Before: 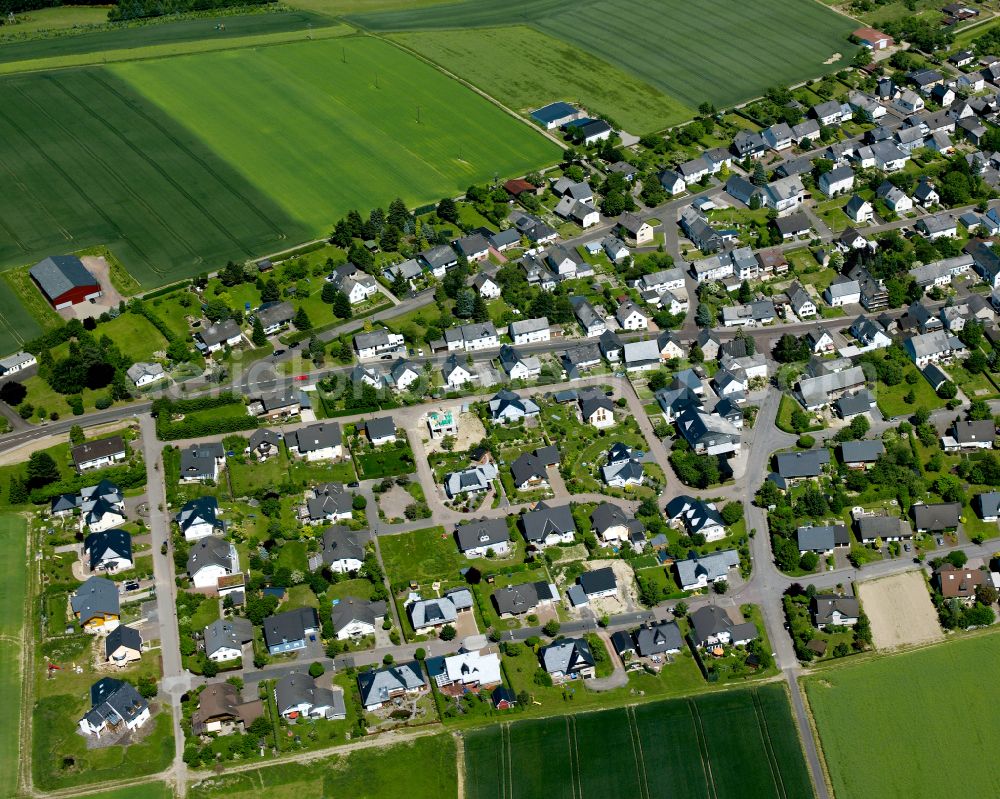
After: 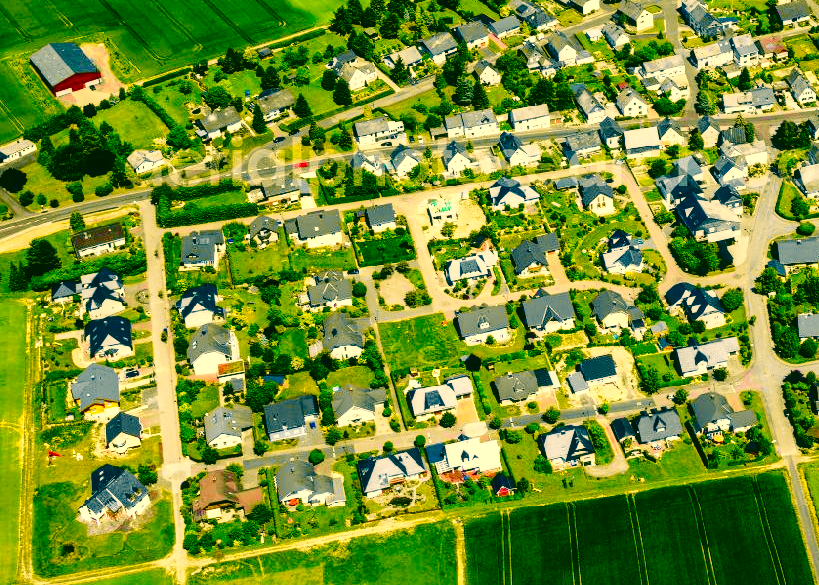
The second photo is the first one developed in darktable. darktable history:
contrast brightness saturation: saturation 0.52
shadows and highlights: shadows 31.02, highlights 1.77, soften with gaussian
base curve: curves: ch0 [(0, 0) (0.028, 0.03) (0.121, 0.232) (0.46, 0.748) (0.859, 0.968) (1, 1)], preserve colors none
crop: top 26.658%, right 18.042%
velvia: on, module defaults
color correction: highlights a* 5.69, highlights b* 32.98, shadows a* -26.47, shadows b* 4.03
tone curve: curves: ch0 [(0, 0.036) (0.119, 0.115) (0.466, 0.498) (0.715, 0.767) (0.817, 0.865) (1, 0.998)]; ch1 [(0, 0) (0.377, 0.424) (0.442, 0.491) (0.487, 0.498) (0.514, 0.512) (0.536, 0.577) (0.66, 0.724) (1, 1)]; ch2 [(0, 0) (0.38, 0.405) (0.463, 0.443) (0.492, 0.486) (0.526, 0.541) (0.578, 0.598) (1, 1)], color space Lab, independent channels, preserve colors none
local contrast: detail 130%
